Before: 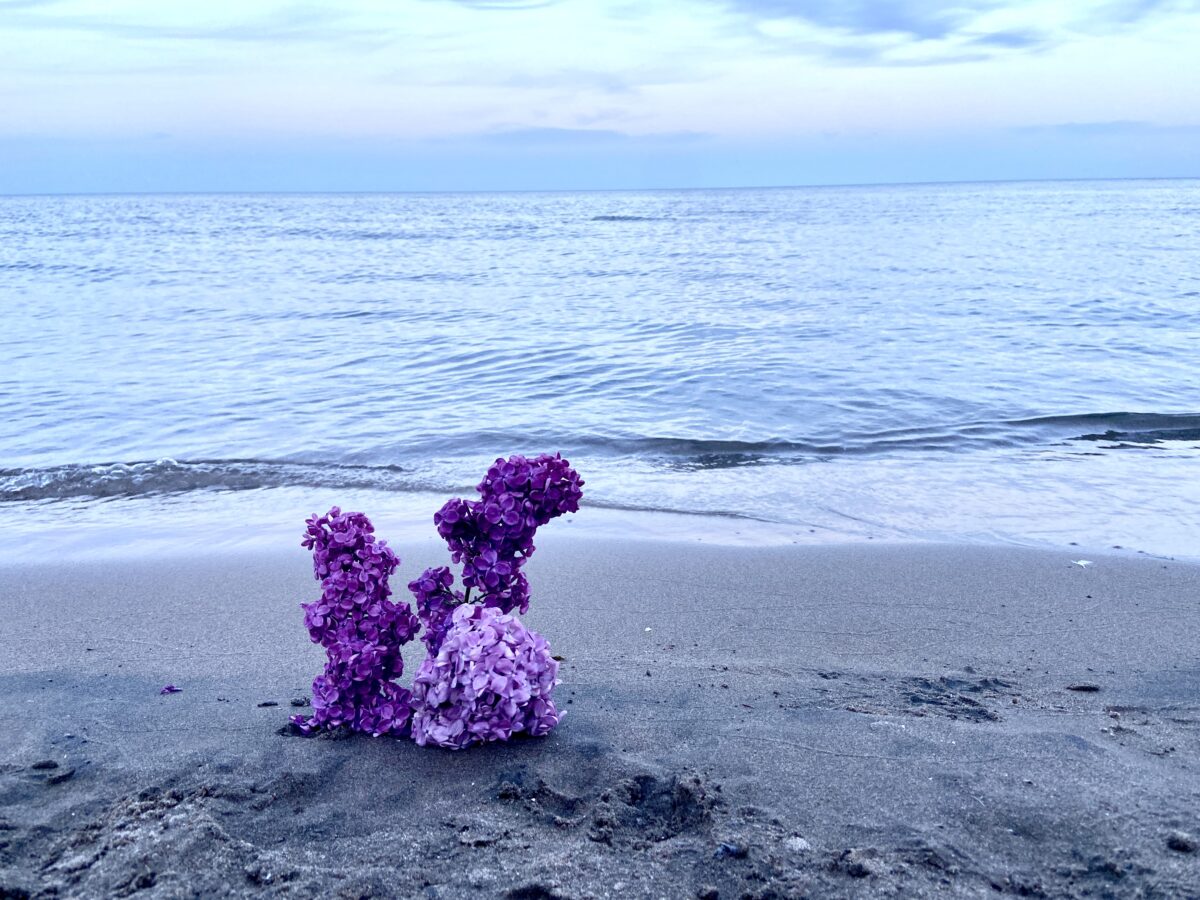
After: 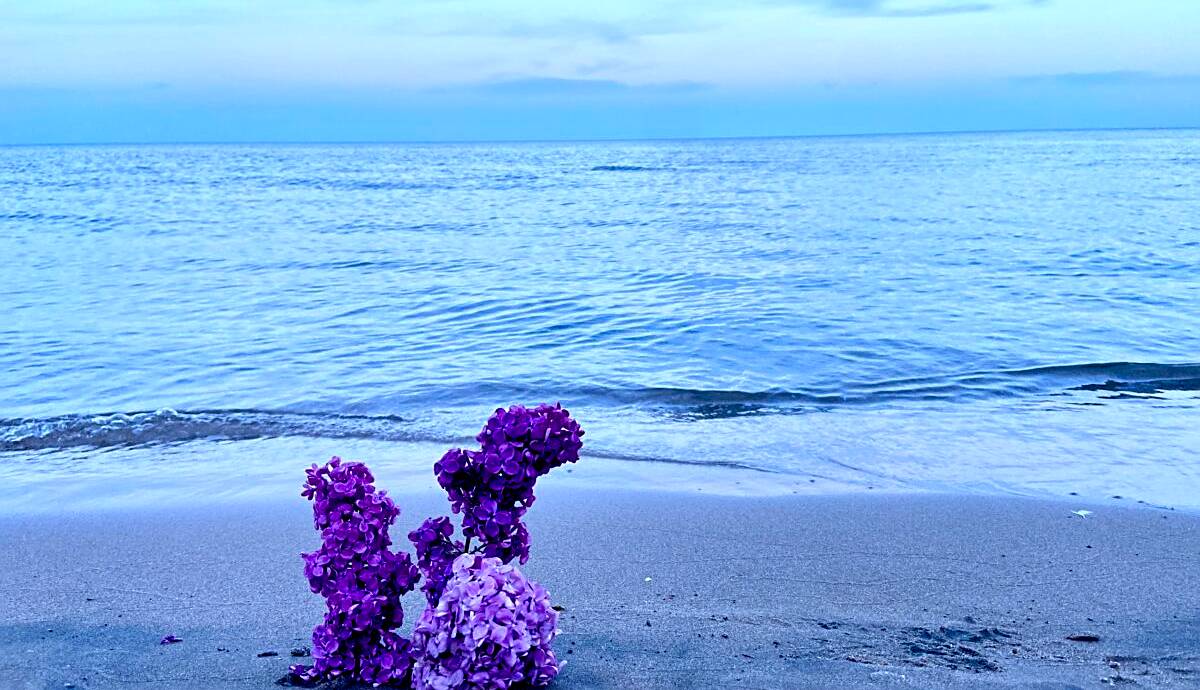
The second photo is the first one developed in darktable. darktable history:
crop: top 5.667%, bottom 17.637%
color calibration: output R [0.994, 0.059, -0.119, 0], output G [-0.036, 1.09, -0.119, 0], output B [0.078, -0.108, 0.961, 0], illuminant custom, x 0.371, y 0.382, temperature 4281.14 K
sharpen: on, module defaults
